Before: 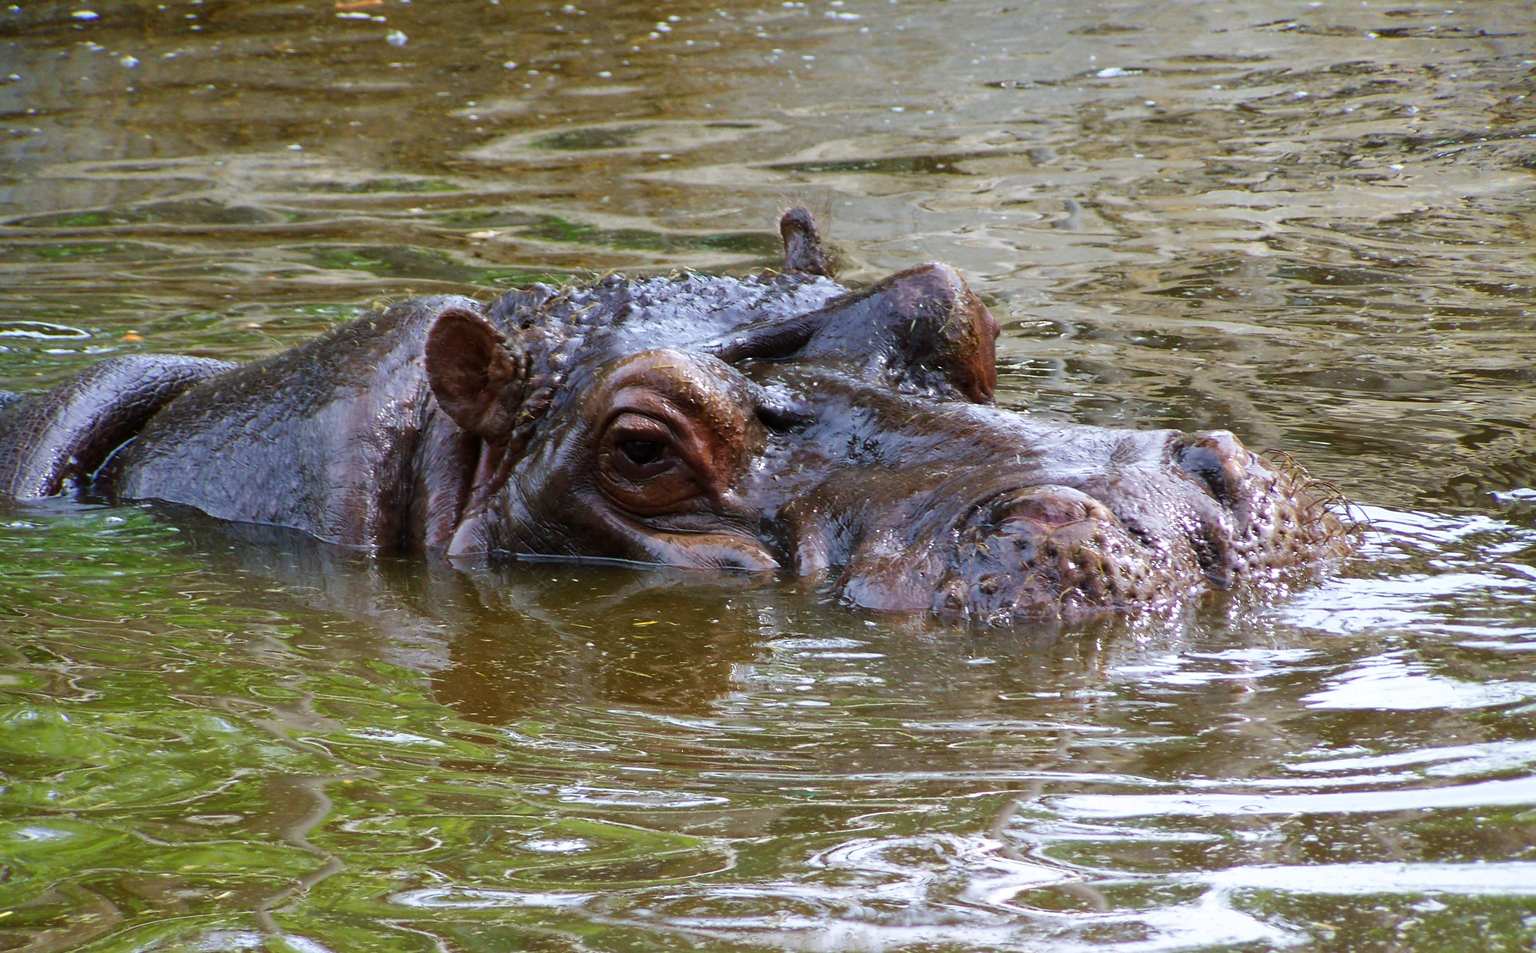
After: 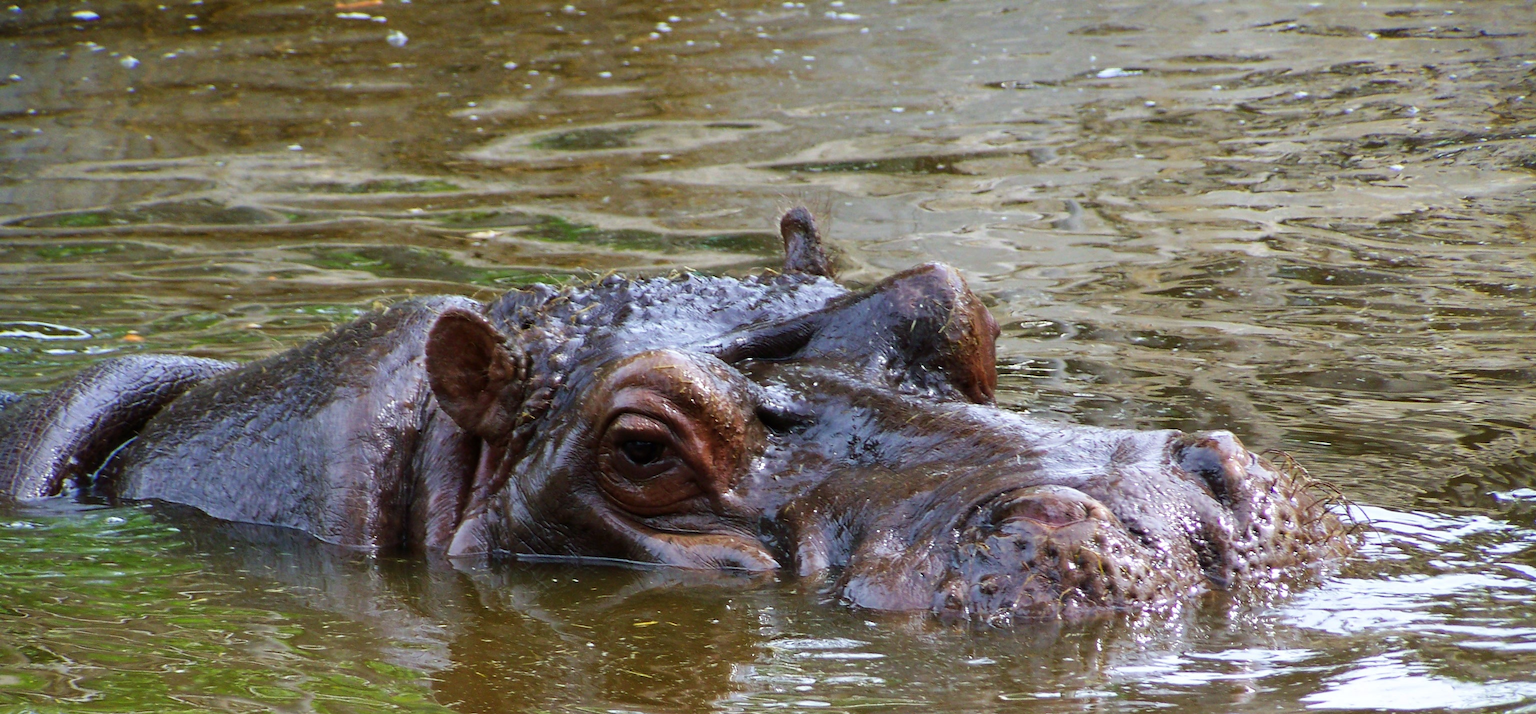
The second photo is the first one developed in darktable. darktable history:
crop: bottom 24.994%
